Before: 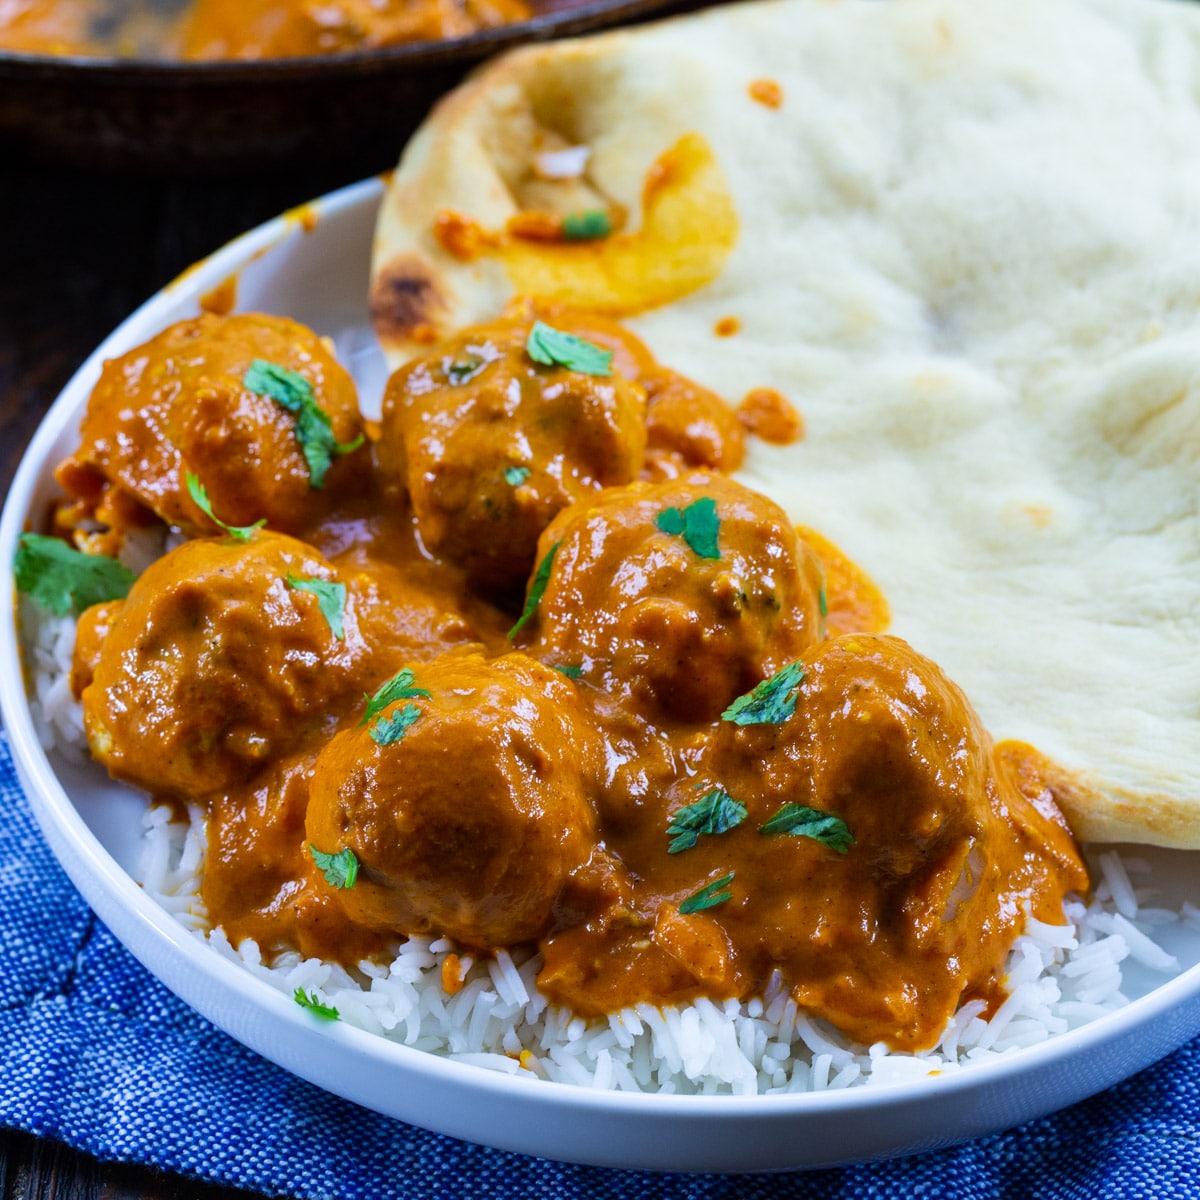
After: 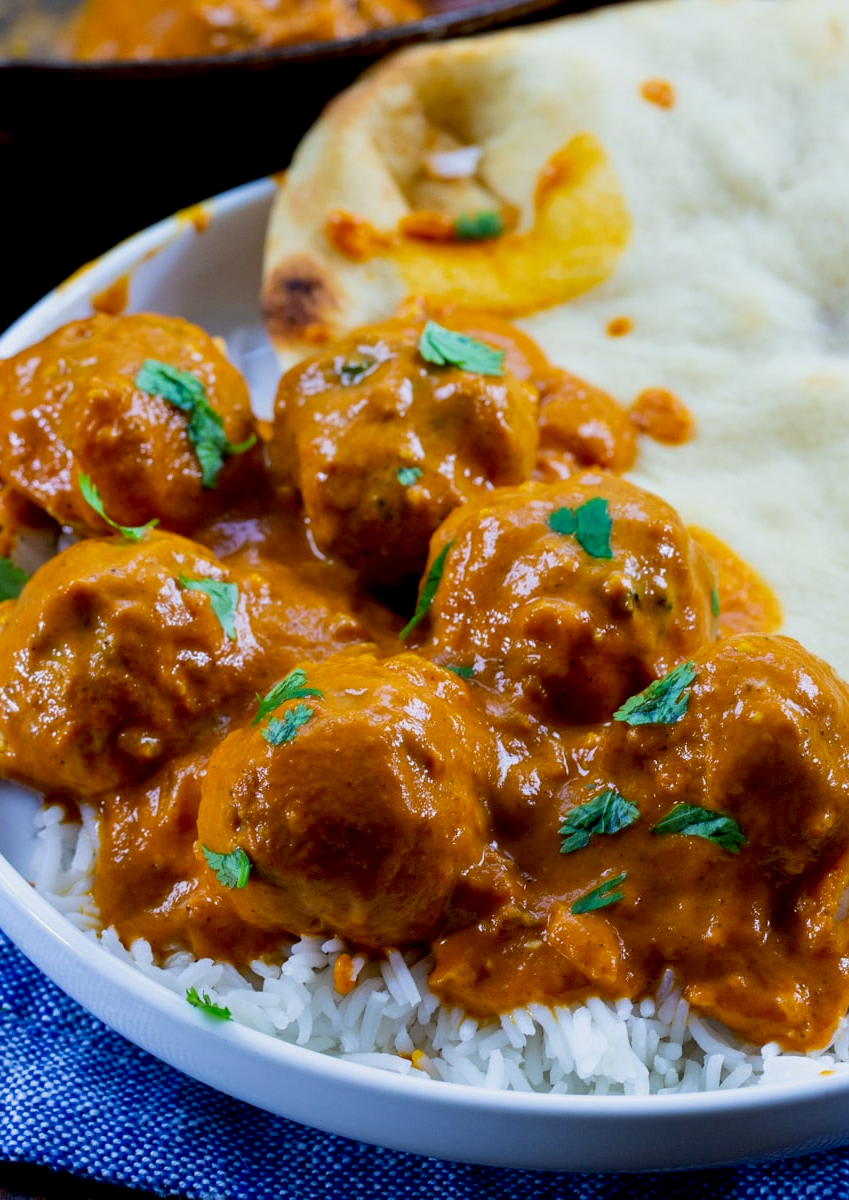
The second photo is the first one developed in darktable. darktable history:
exposure: black level correction 0.009, exposure -0.159 EV, compensate highlight preservation false
crop and rotate: left 9.061%, right 20.142%
